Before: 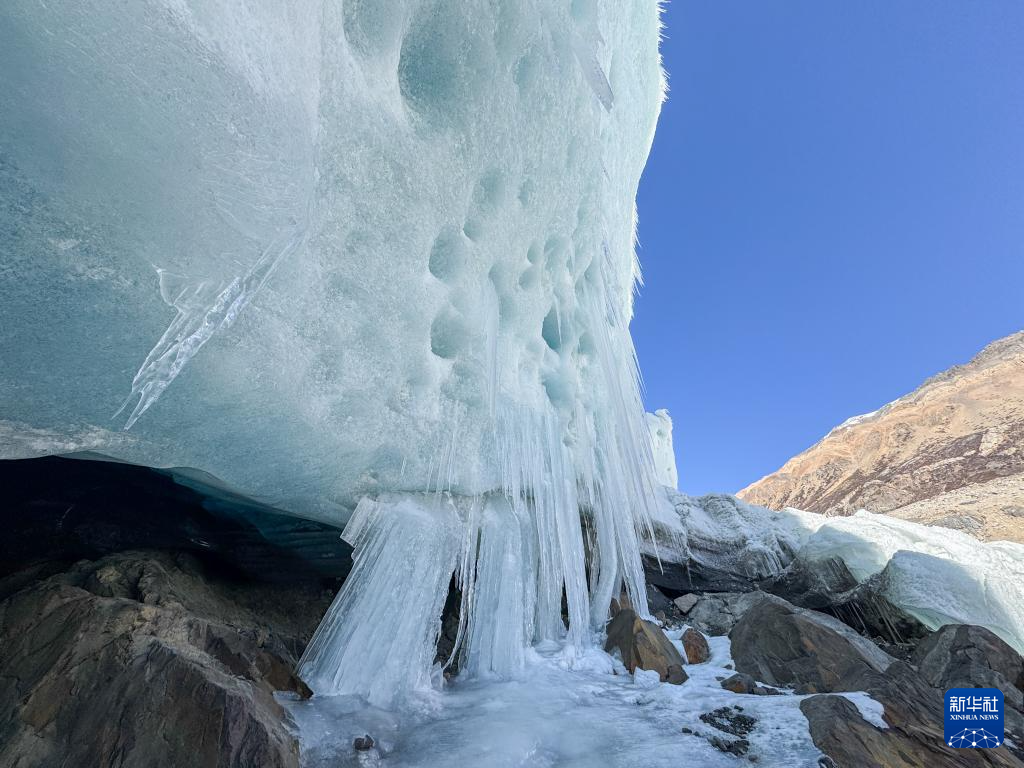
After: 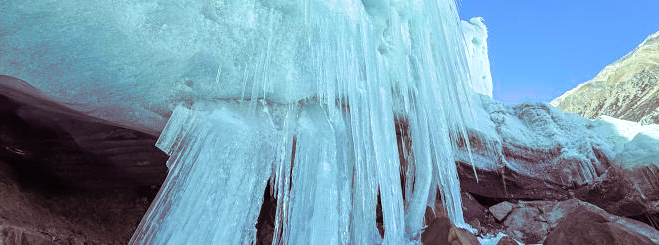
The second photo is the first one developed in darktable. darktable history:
crop: left 18.091%, top 51.13%, right 17.525%, bottom 16.85%
split-toning: highlights › hue 298.8°, highlights › saturation 0.73, compress 41.76%
color balance: mode lift, gamma, gain (sRGB), lift [0.997, 0.979, 1.021, 1.011], gamma [1, 1.084, 0.916, 0.998], gain [1, 0.87, 1.13, 1.101], contrast 4.55%, contrast fulcrum 38.24%, output saturation 104.09%
